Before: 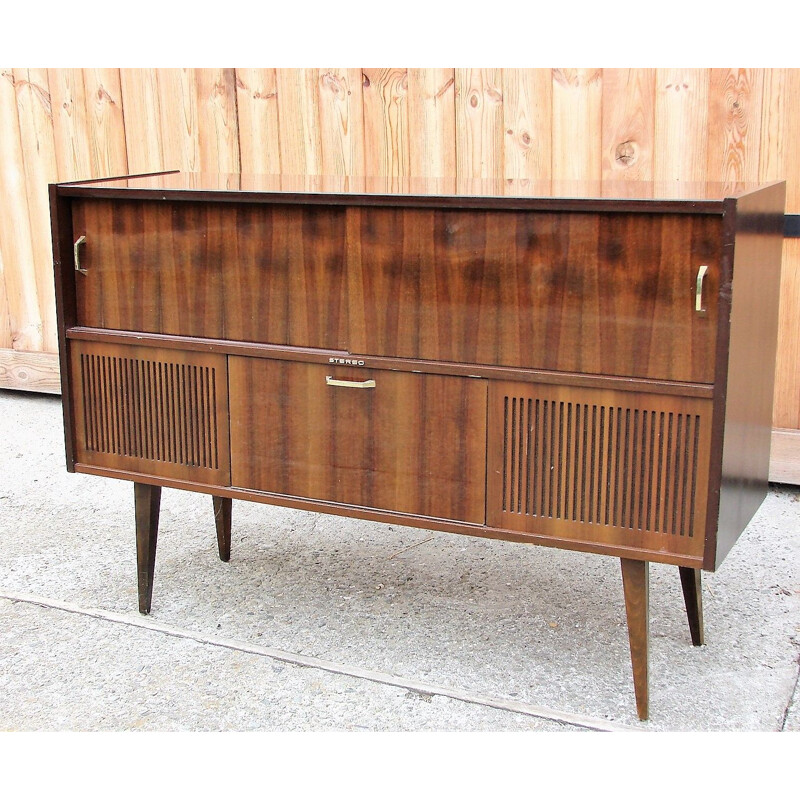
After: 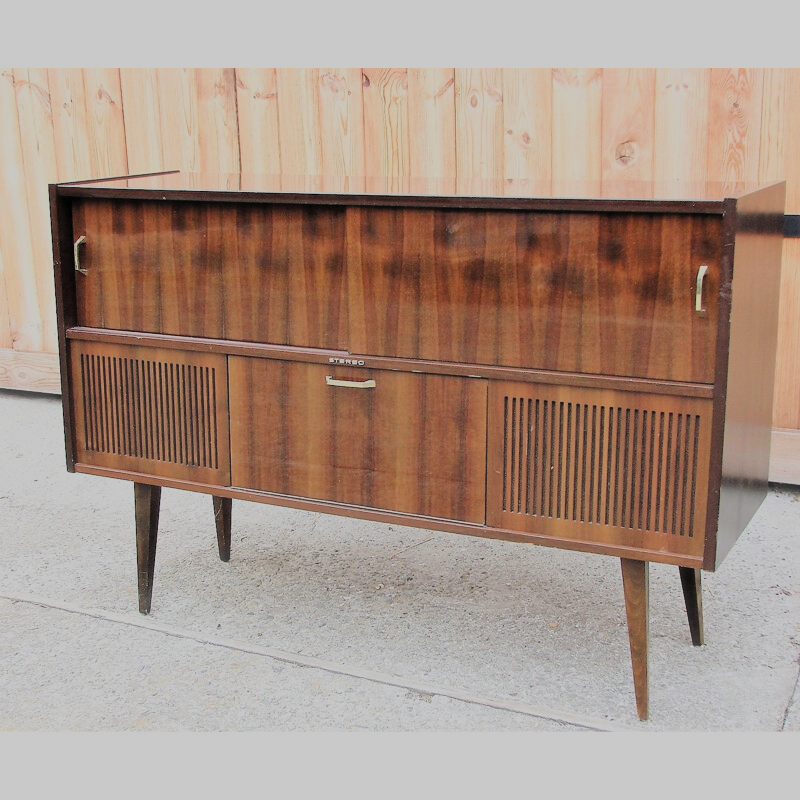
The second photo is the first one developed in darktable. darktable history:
haze removal: strength -0.082, distance 0.354, compatibility mode true, adaptive false
filmic rgb: black relative exposure -7.1 EV, white relative exposure 5.38 EV, threshold 5.97 EV, hardness 3.03, color science v5 (2021), contrast in shadows safe, contrast in highlights safe, enable highlight reconstruction true
